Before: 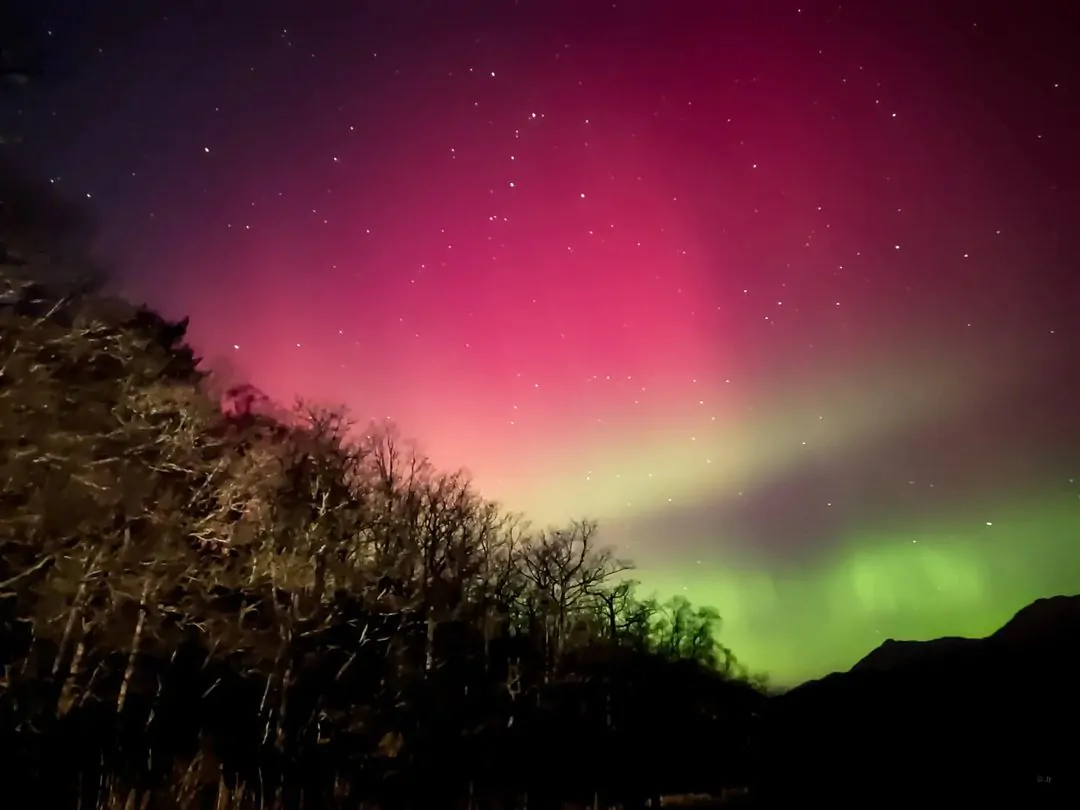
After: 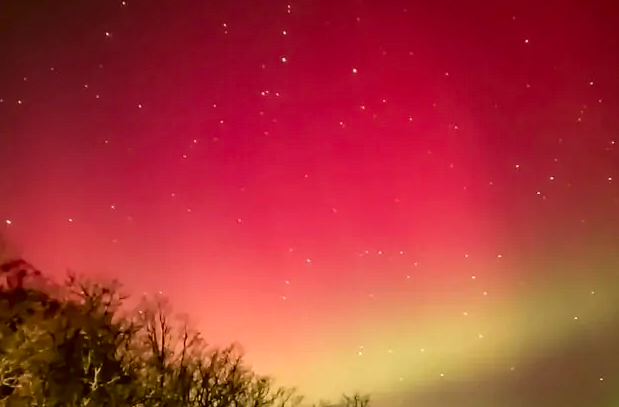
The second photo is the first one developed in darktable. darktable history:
crop: left 21.135%, top 15.481%, right 21.519%, bottom 34.165%
color correction: highlights a* 8.27, highlights b* 15.56, shadows a* -0.668, shadows b* 26.11
haze removal: adaptive false
